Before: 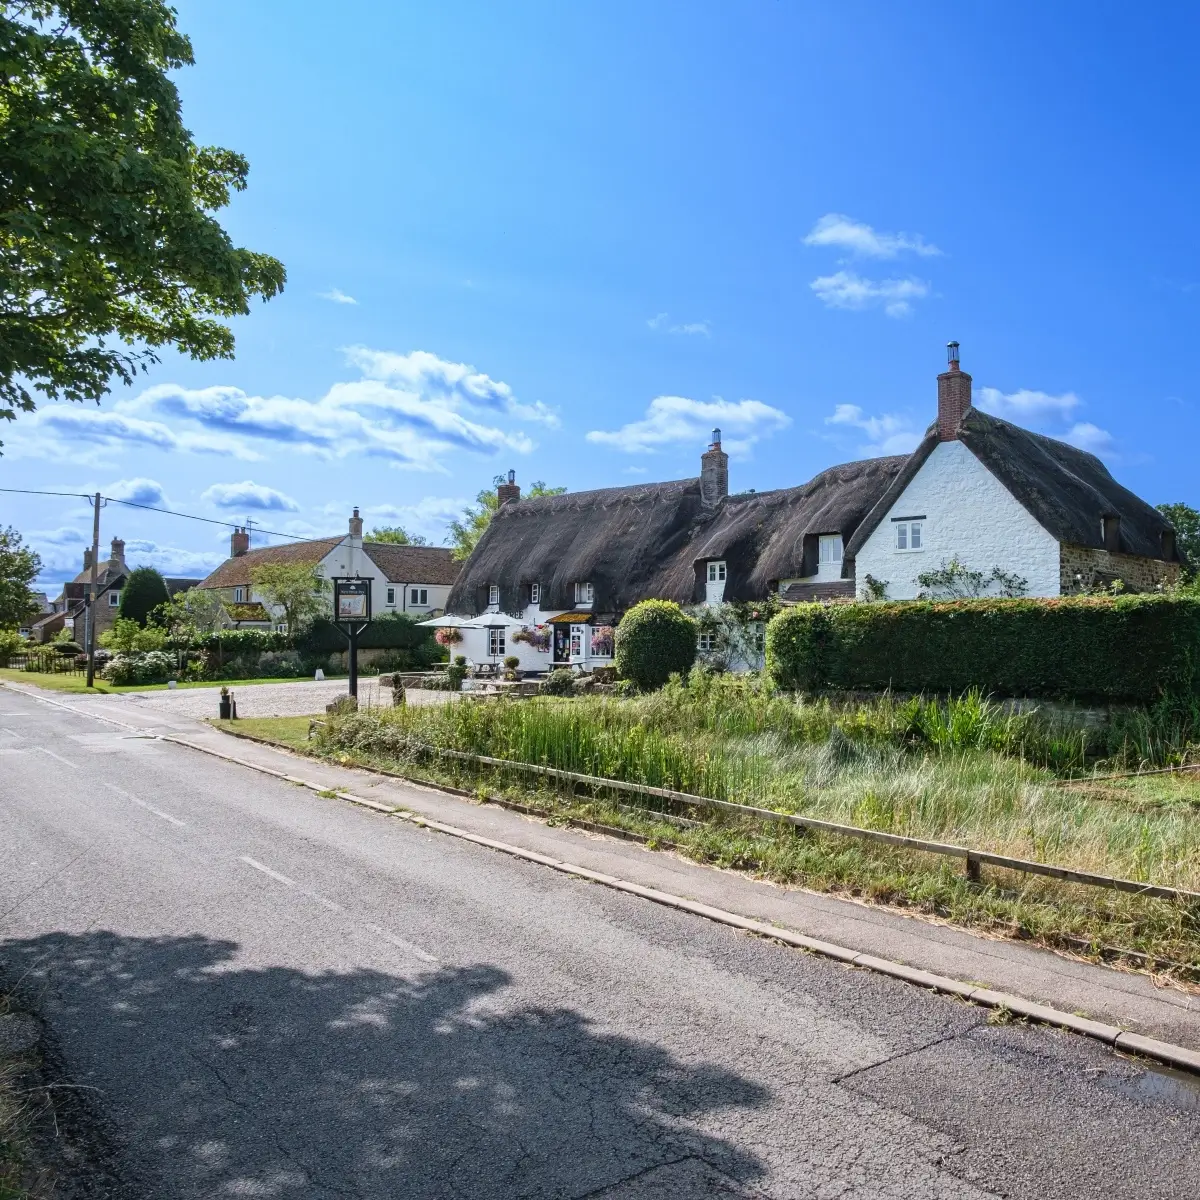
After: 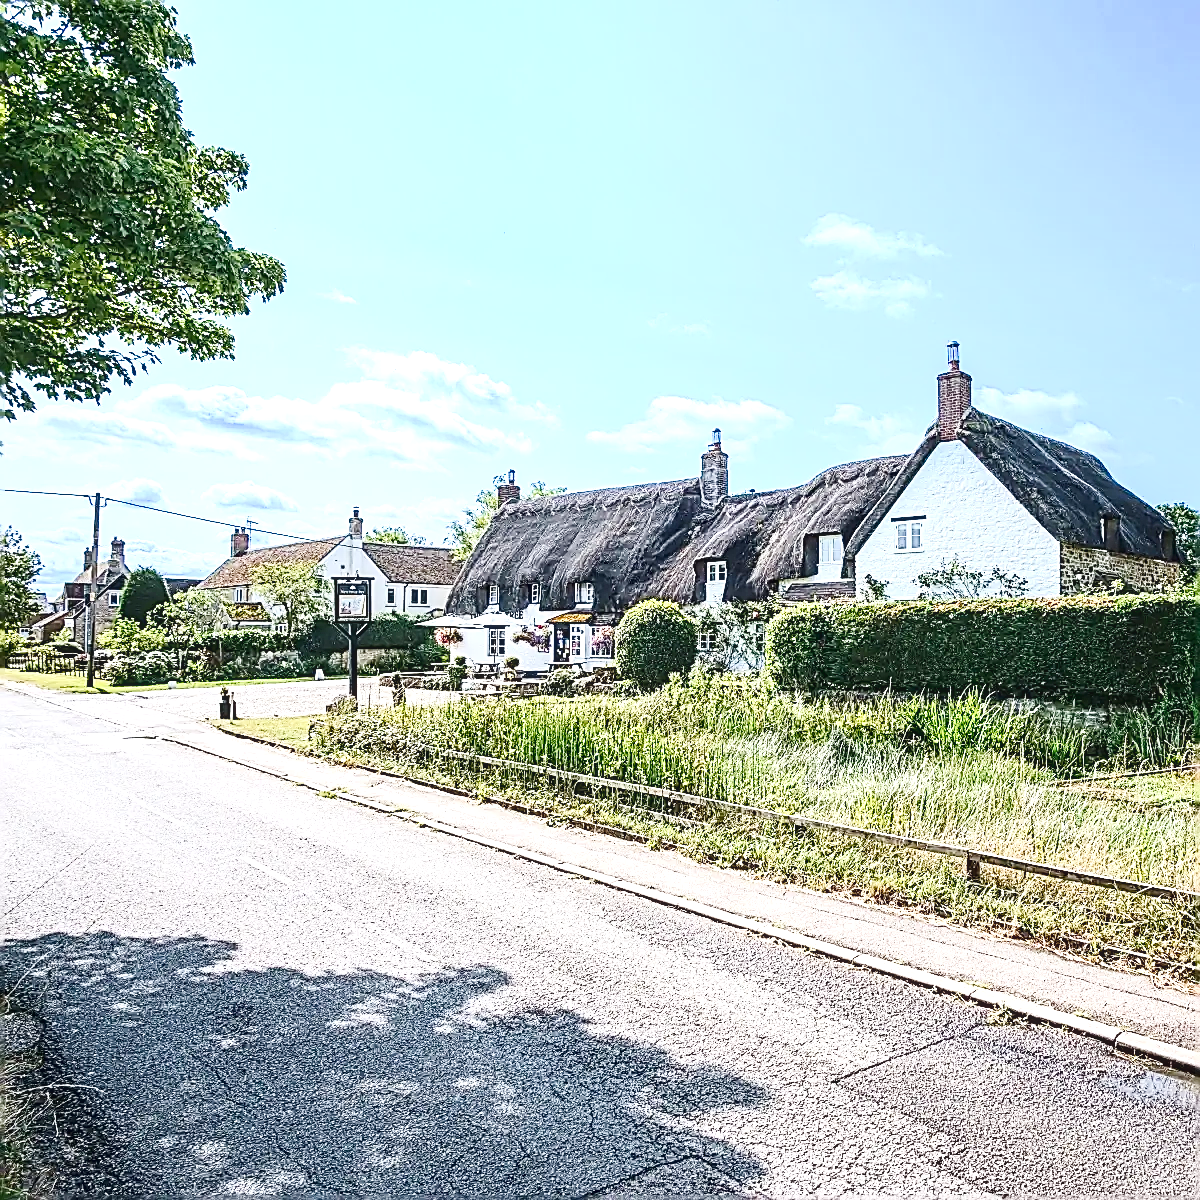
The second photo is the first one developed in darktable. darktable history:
tone curve: curves: ch0 [(0, 0) (0.003, 0.004) (0.011, 0.014) (0.025, 0.032) (0.044, 0.057) (0.069, 0.089) (0.1, 0.128) (0.136, 0.174) (0.177, 0.227) (0.224, 0.287) (0.277, 0.354) (0.335, 0.427) (0.399, 0.507) (0.468, 0.582) (0.543, 0.653) (0.623, 0.726) (0.709, 0.799) (0.801, 0.876) (0.898, 0.937) (1, 1)], preserve colors none
sharpen: amount 1.985
exposure: exposure 1.093 EV, compensate highlight preservation false
local contrast: on, module defaults
contrast brightness saturation: contrast 0.284
